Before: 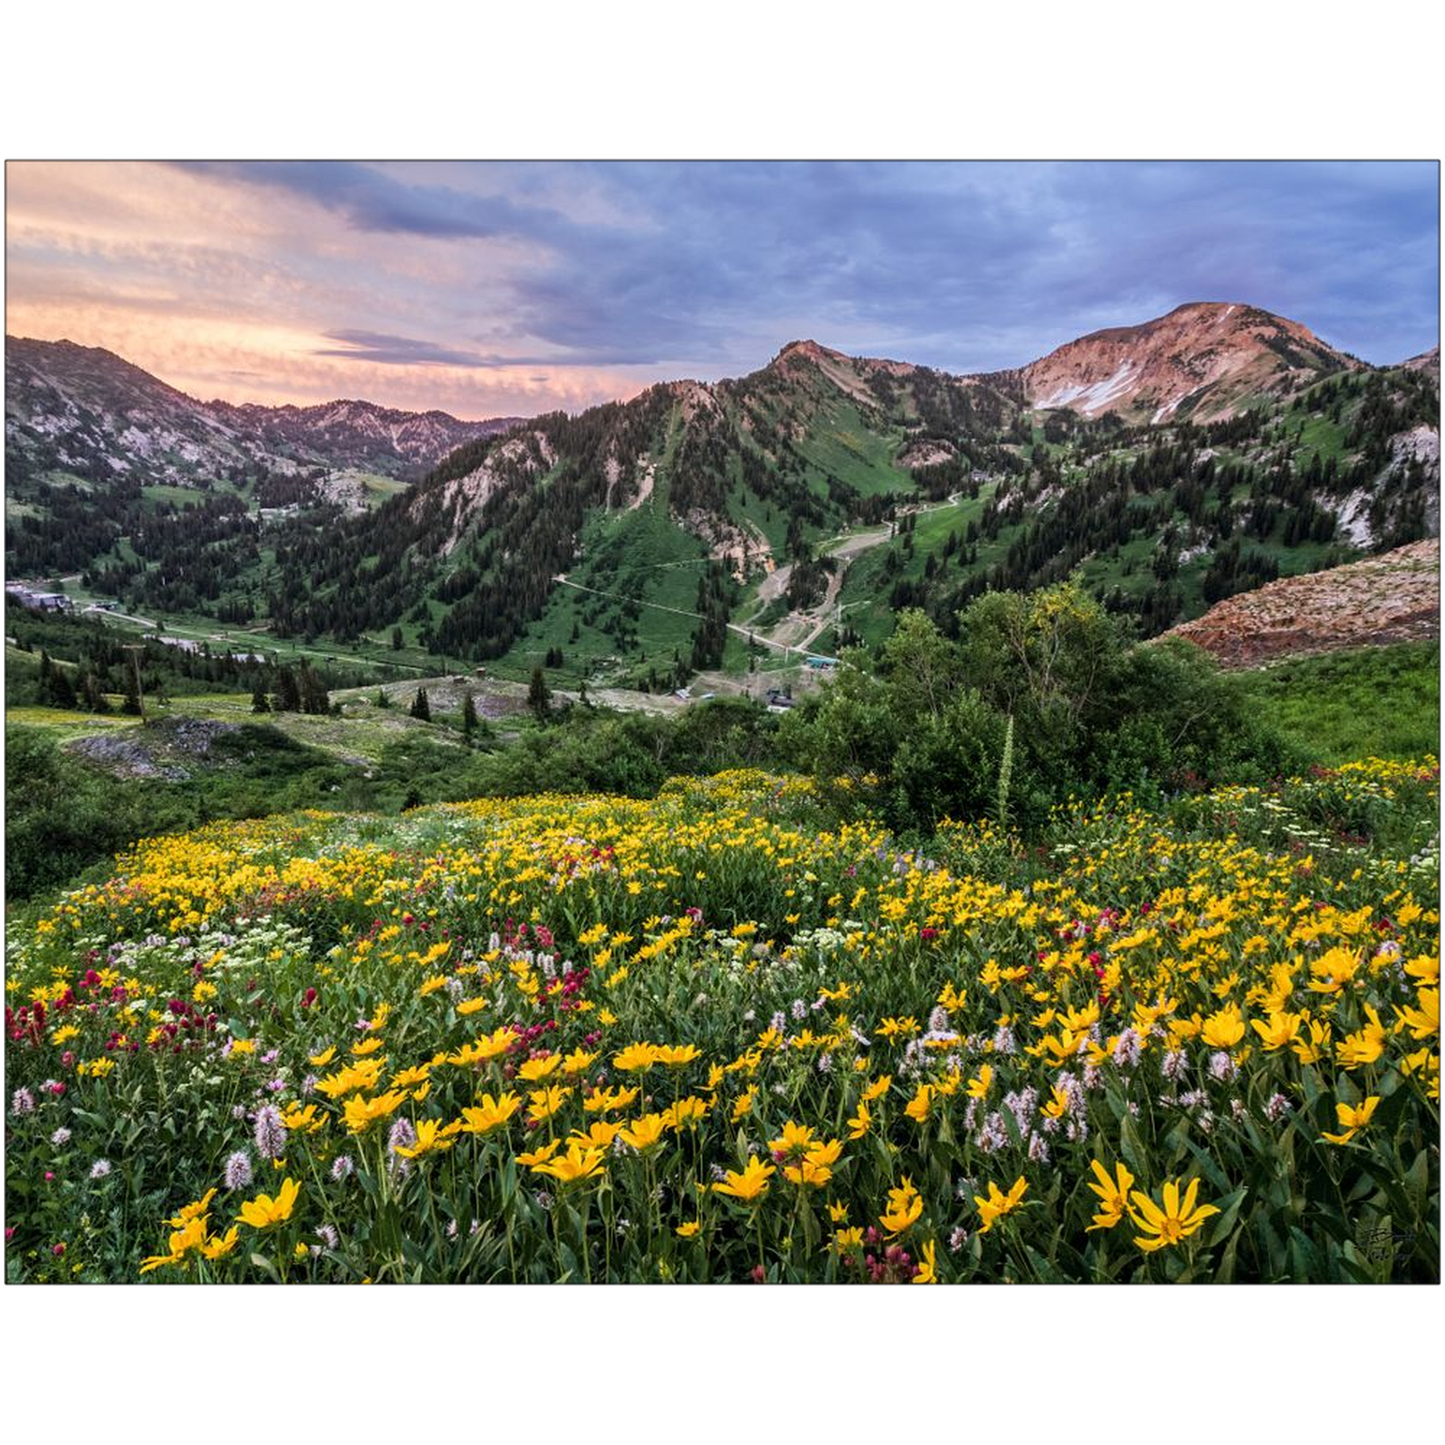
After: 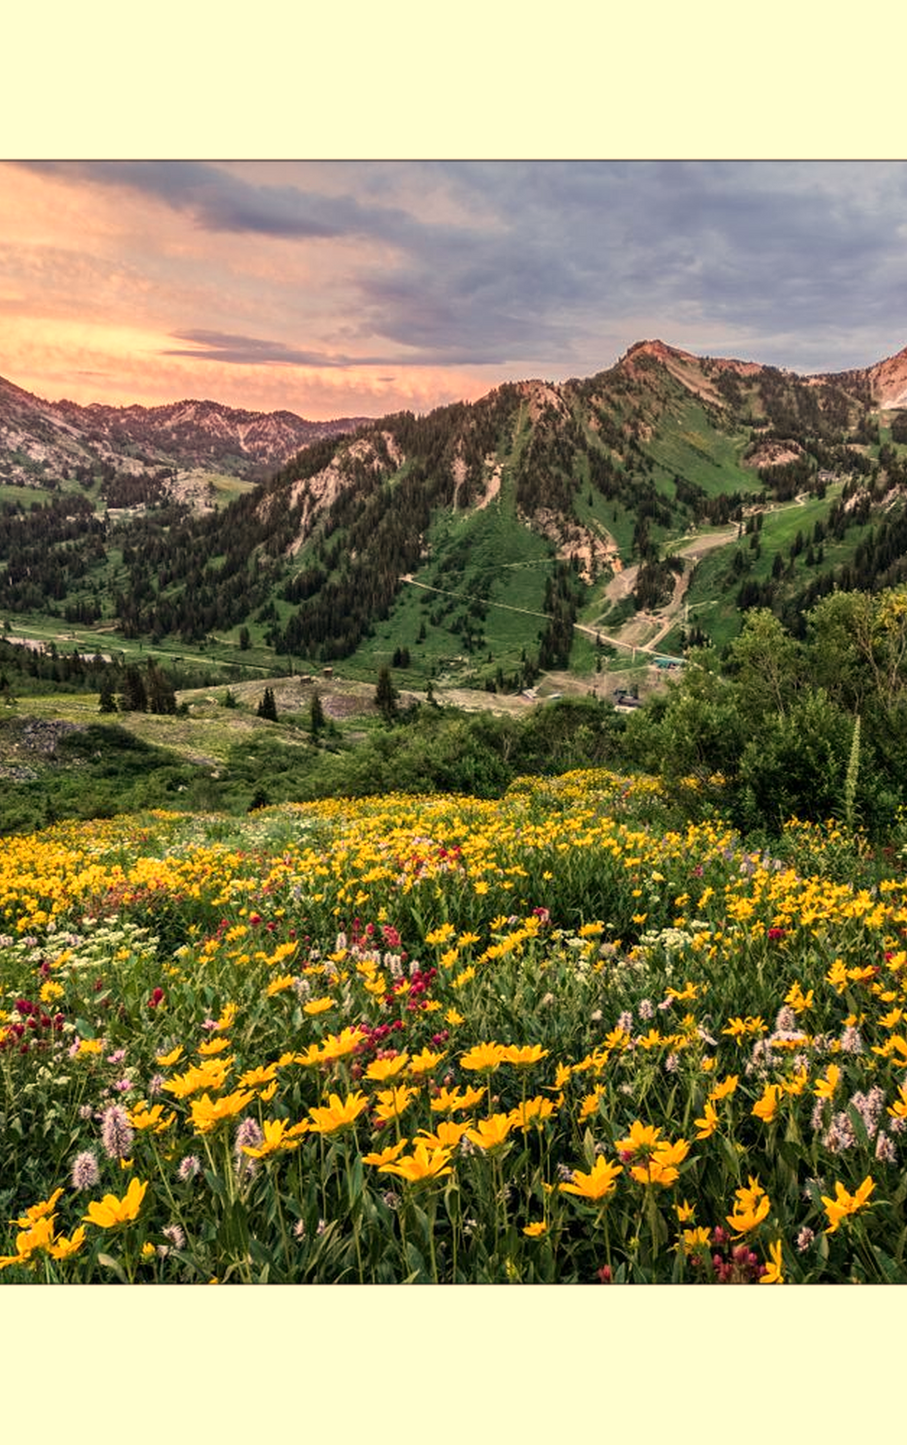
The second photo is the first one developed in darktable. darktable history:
white balance: red 1.138, green 0.996, blue 0.812
crop: left 10.644%, right 26.528%
